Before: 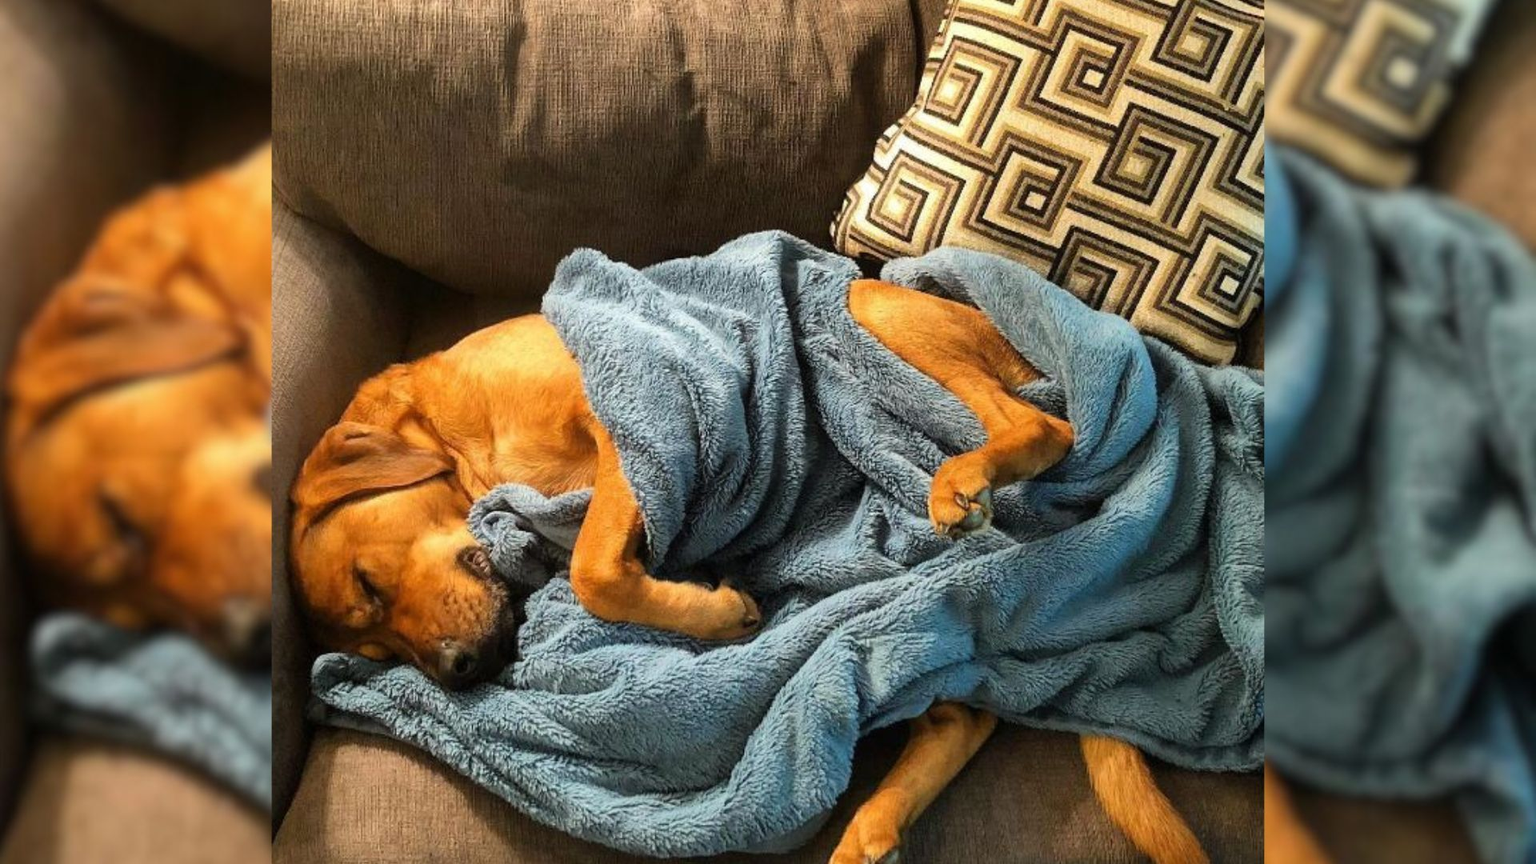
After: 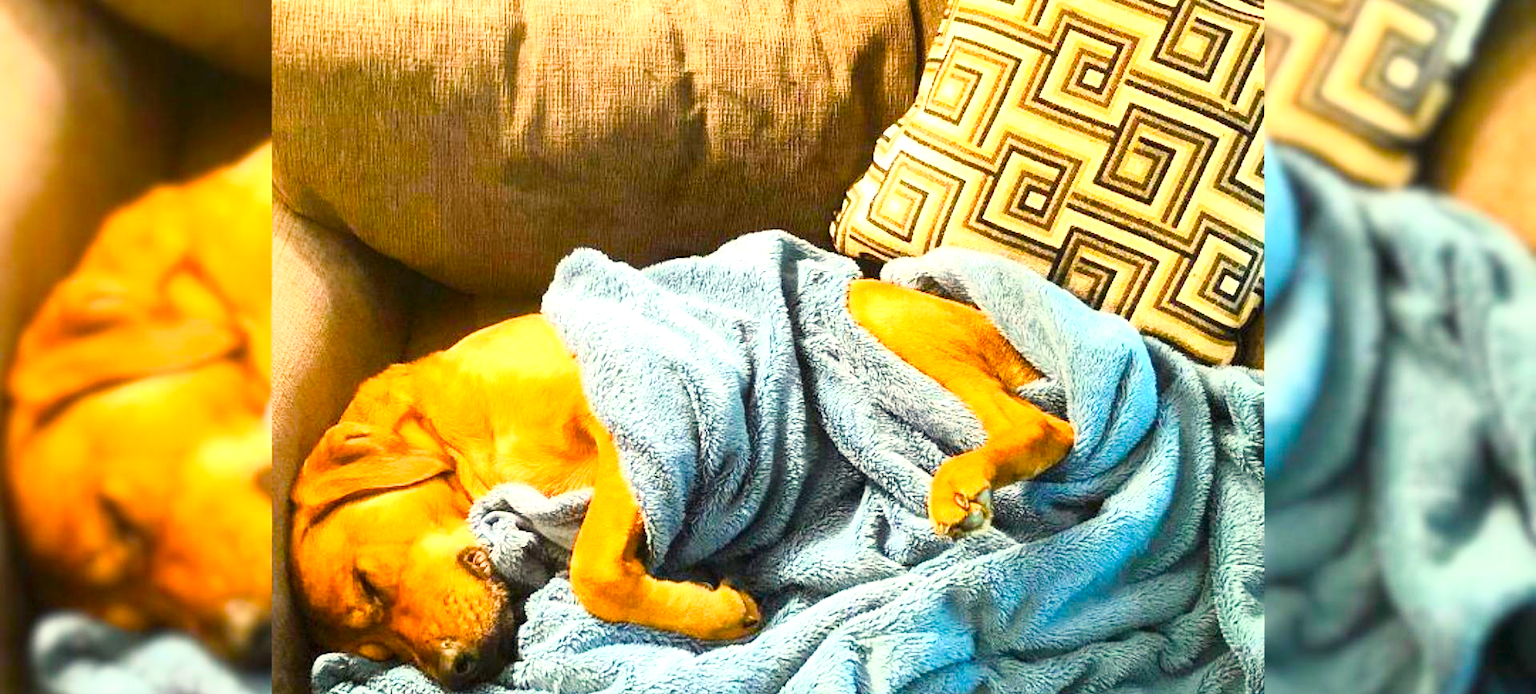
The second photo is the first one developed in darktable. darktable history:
crop: bottom 19.625%
base curve: curves: ch0 [(0, 0) (0.579, 0.807) (1, 1)]
exposure: black level correction 0, exposure 1.29 EV, compensate highlight preservation false
color balance rgb: shadows lift › luminance -9.629%, highlights gain › chroma 2.984%, highlights gain › hue 77.97°, perceptual saturation grading › global saturation 39.834%, perceptual saturation grading › highlights -25.797%, perceptual saturation grading › mid-tones 34.98%, perceptual saturation grading › shadows 35.544%, global vibrance 0.715%
